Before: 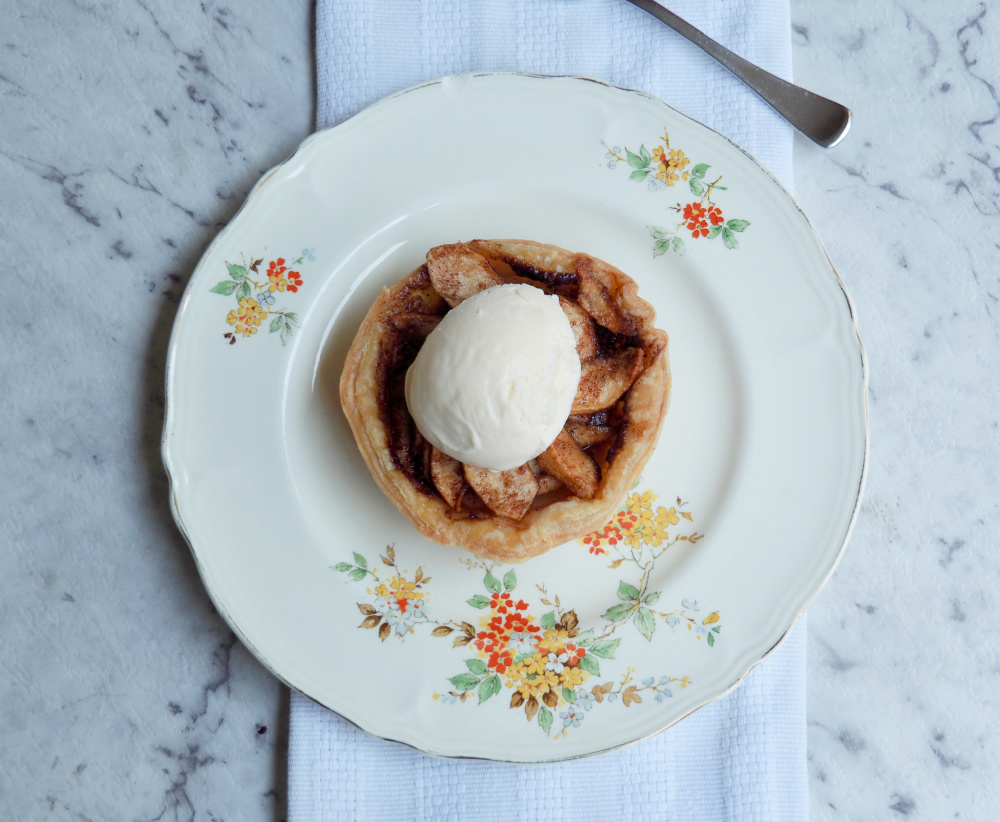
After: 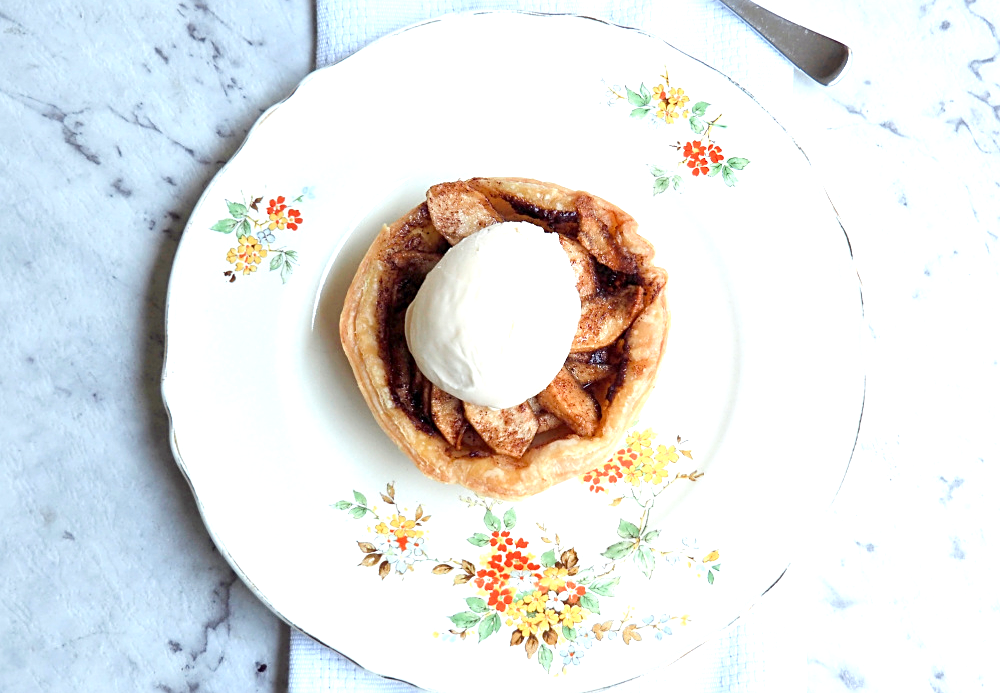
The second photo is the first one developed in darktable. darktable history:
crop: top 7.623%, bottom 8.015%
sharpen: on, module defaults
exposure: black level correction 0, exposure 0.936 EV, compensate exposure bias true, compensate highlight preservation false
tone equalizer: on, module defaults
